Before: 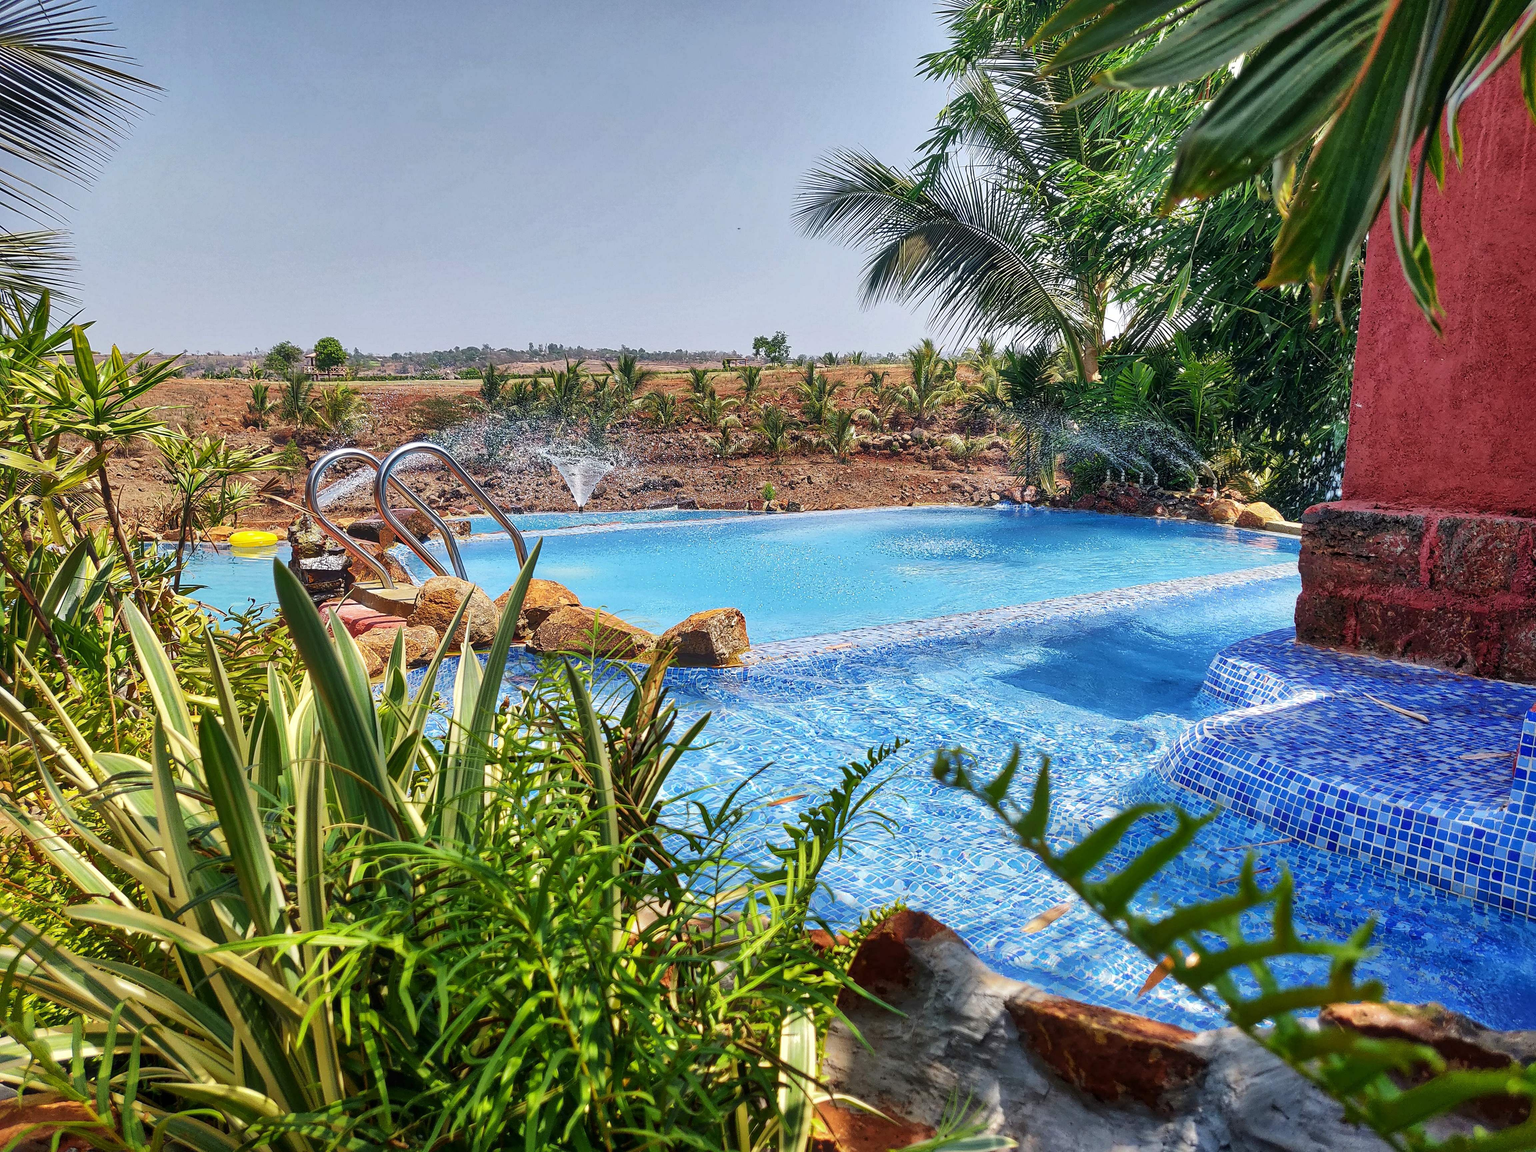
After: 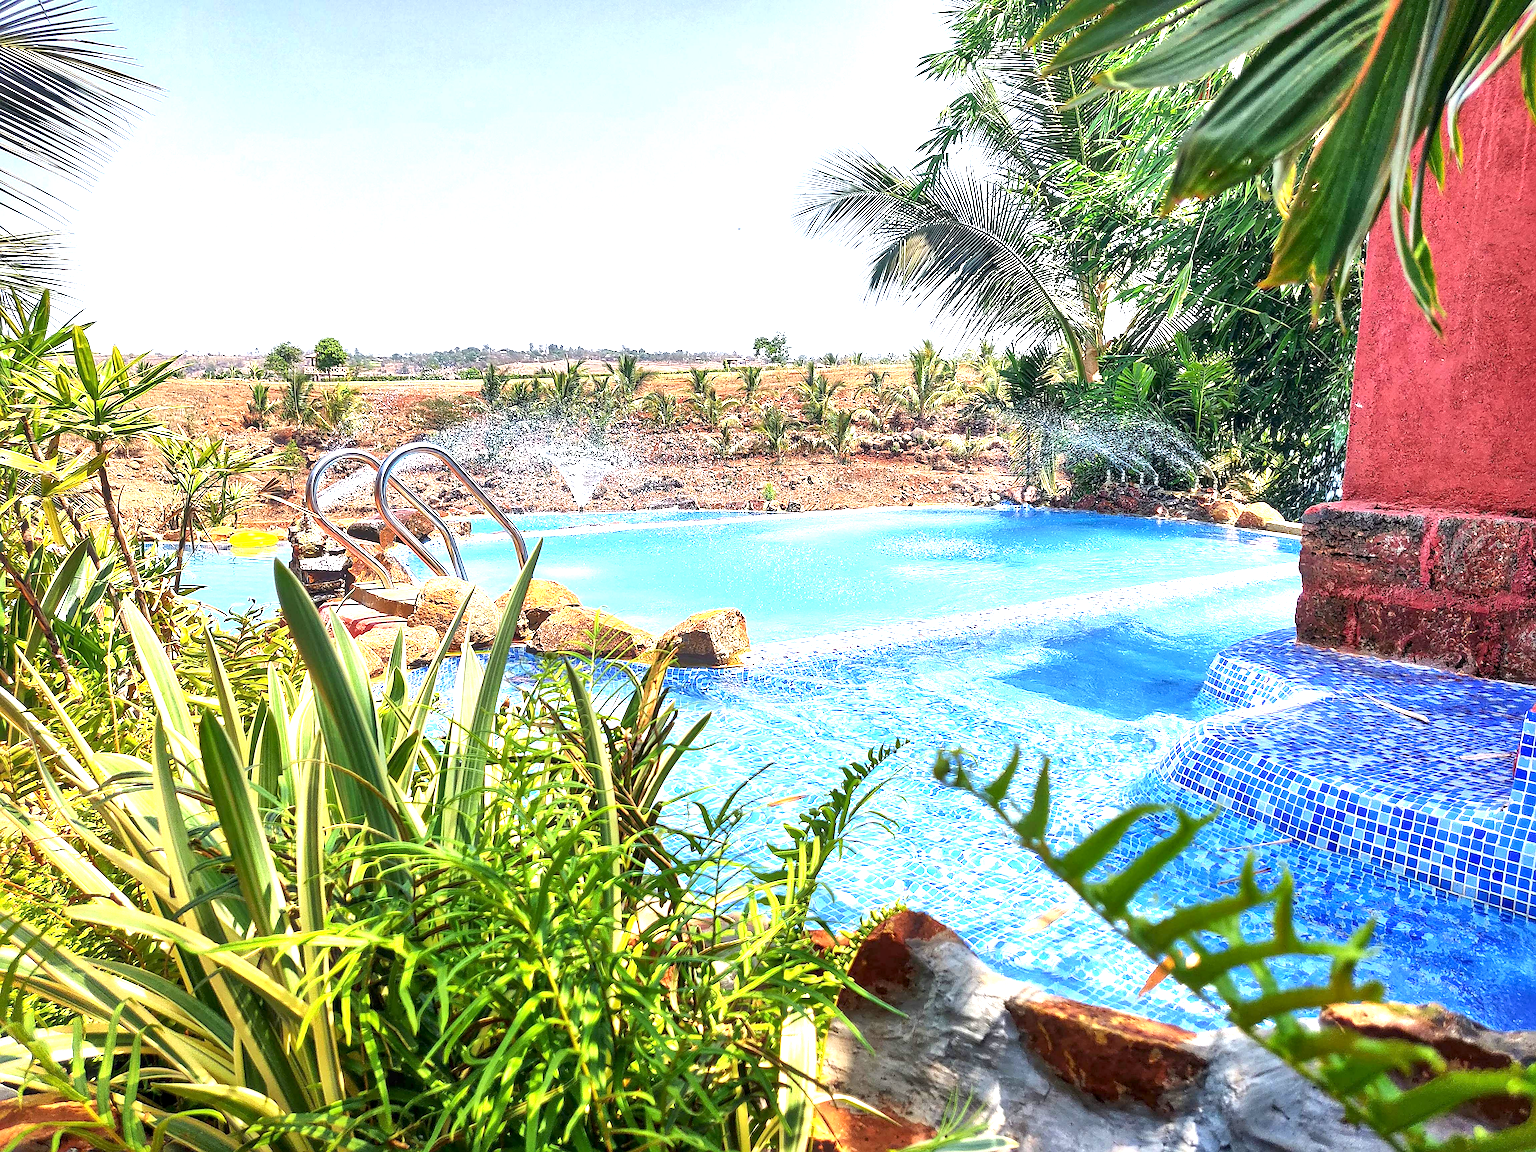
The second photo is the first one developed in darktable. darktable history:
exposure: black level correction 0.001, exposure 1.398 EV, compensate exposure bias true, compensate highlight preservation false
sharpen: on, module defaults
